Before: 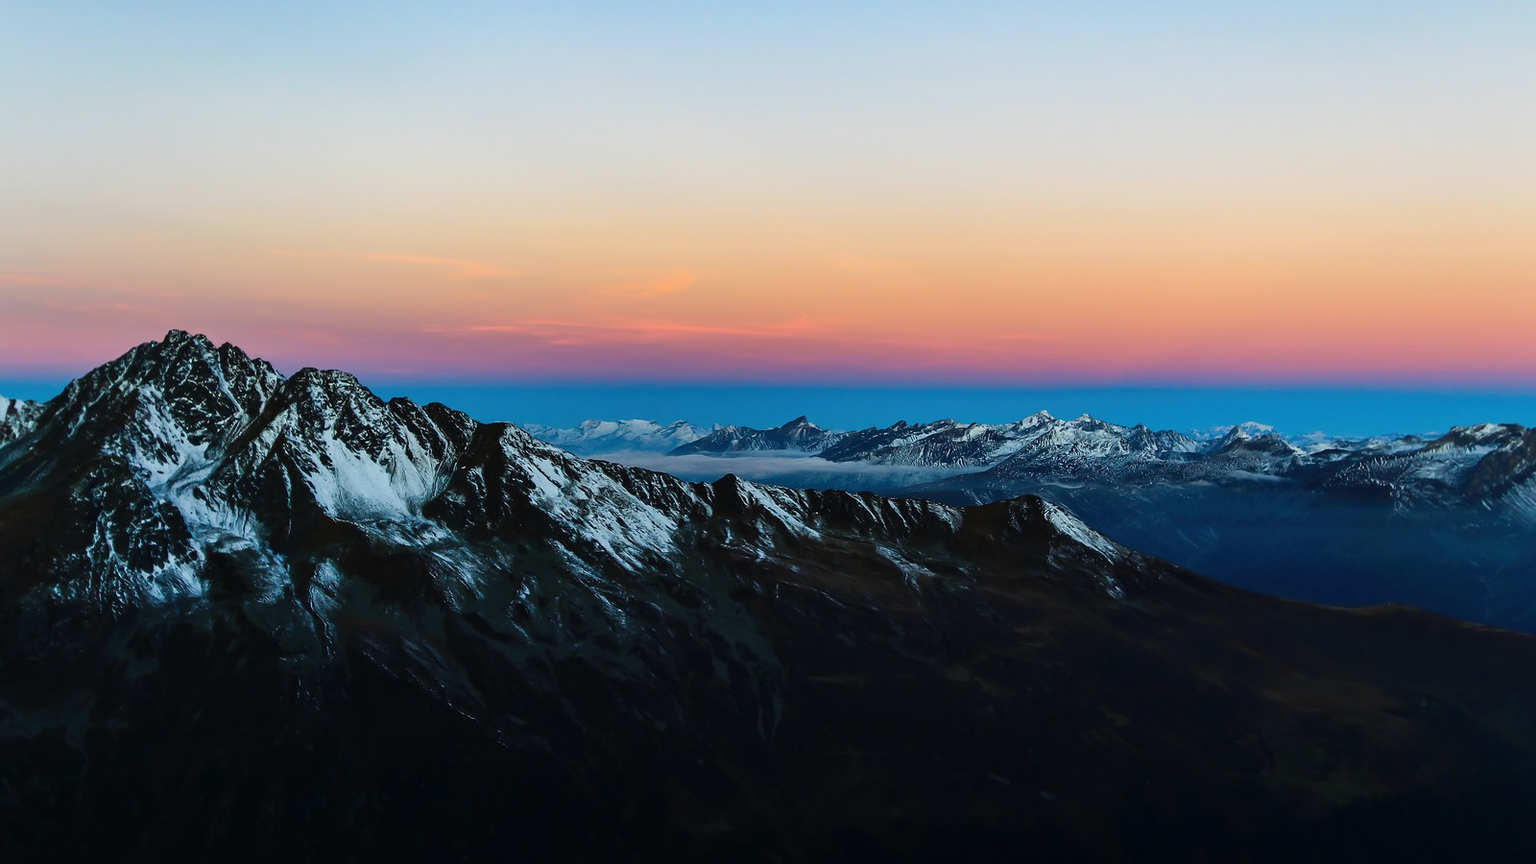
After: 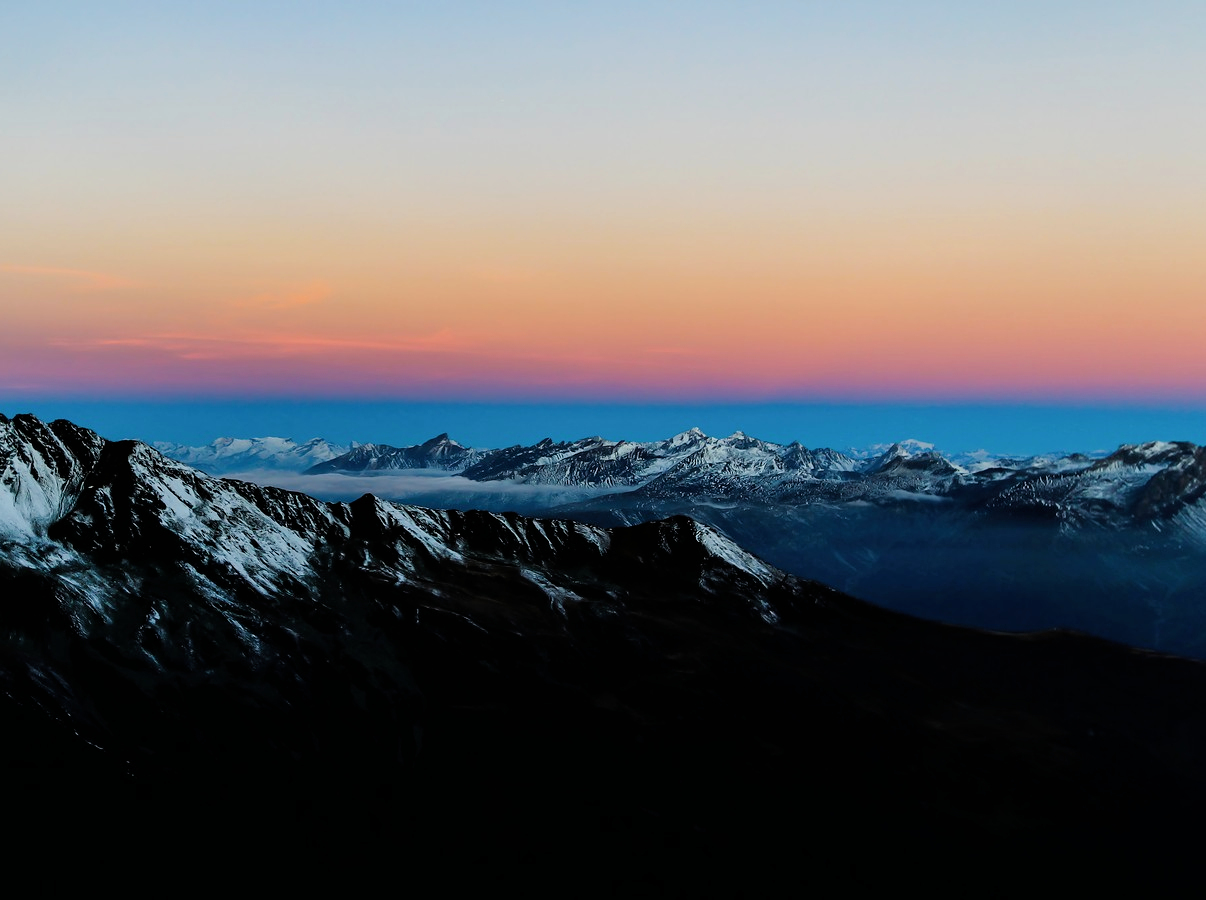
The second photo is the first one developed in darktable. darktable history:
filmic rgb: black relative exposure -5.83 EV, white relative exposure 3.4 EV, hardness 3.68
crop and rotate: left 24.6%
